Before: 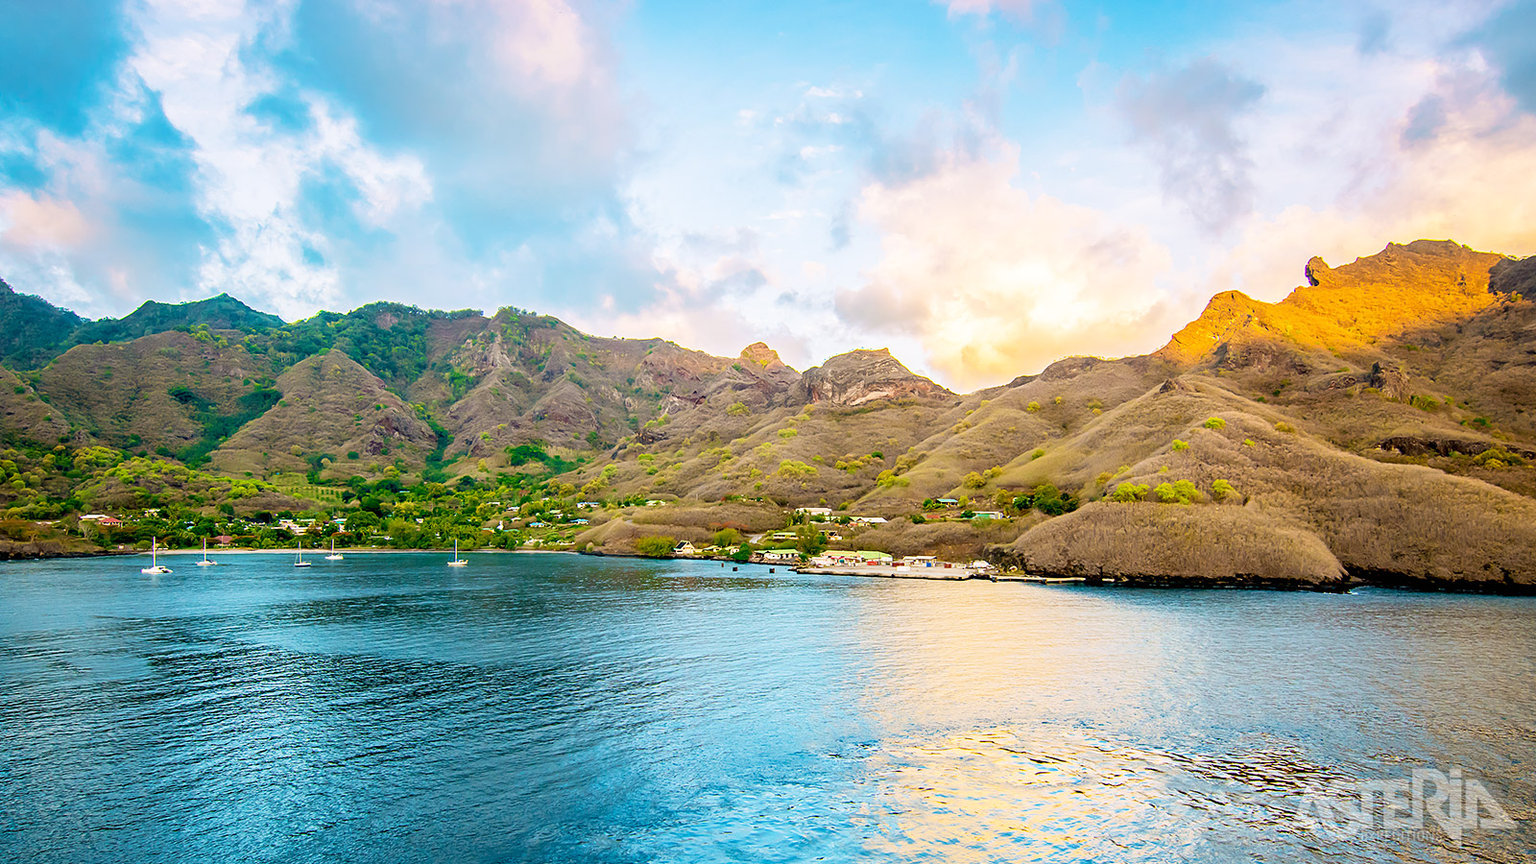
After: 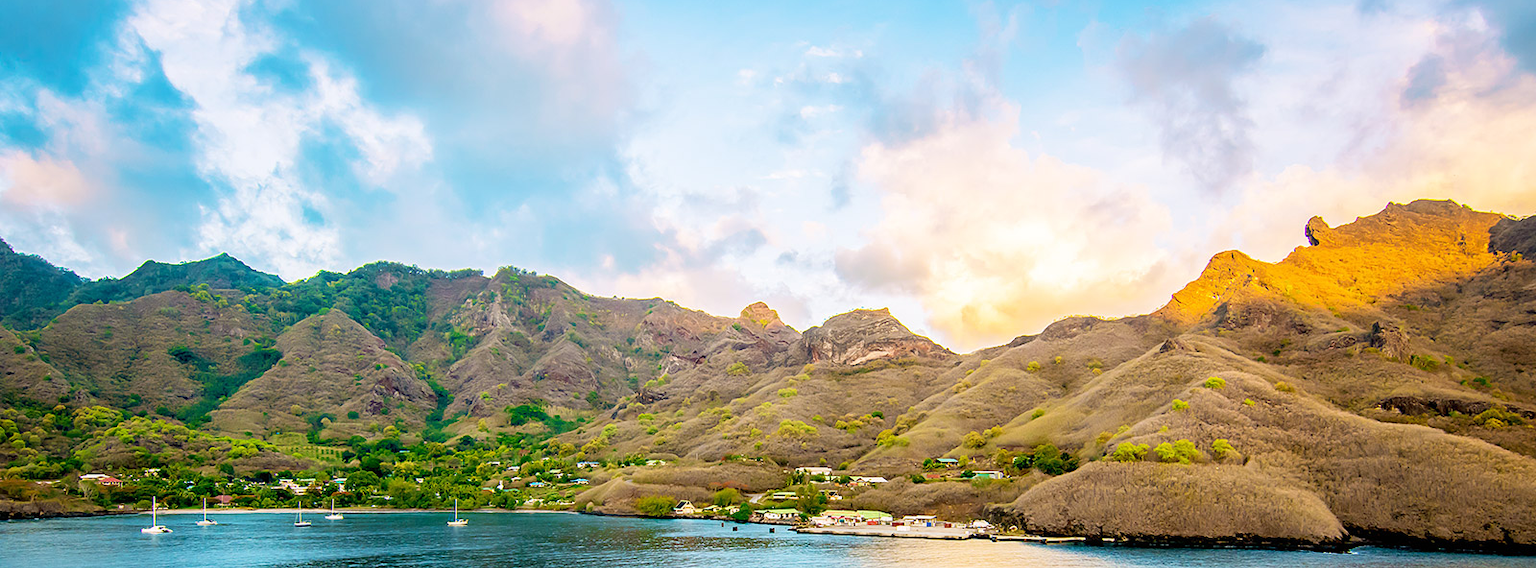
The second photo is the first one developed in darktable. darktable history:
crop and rotate: top 4.757%, bottom 29.459%
